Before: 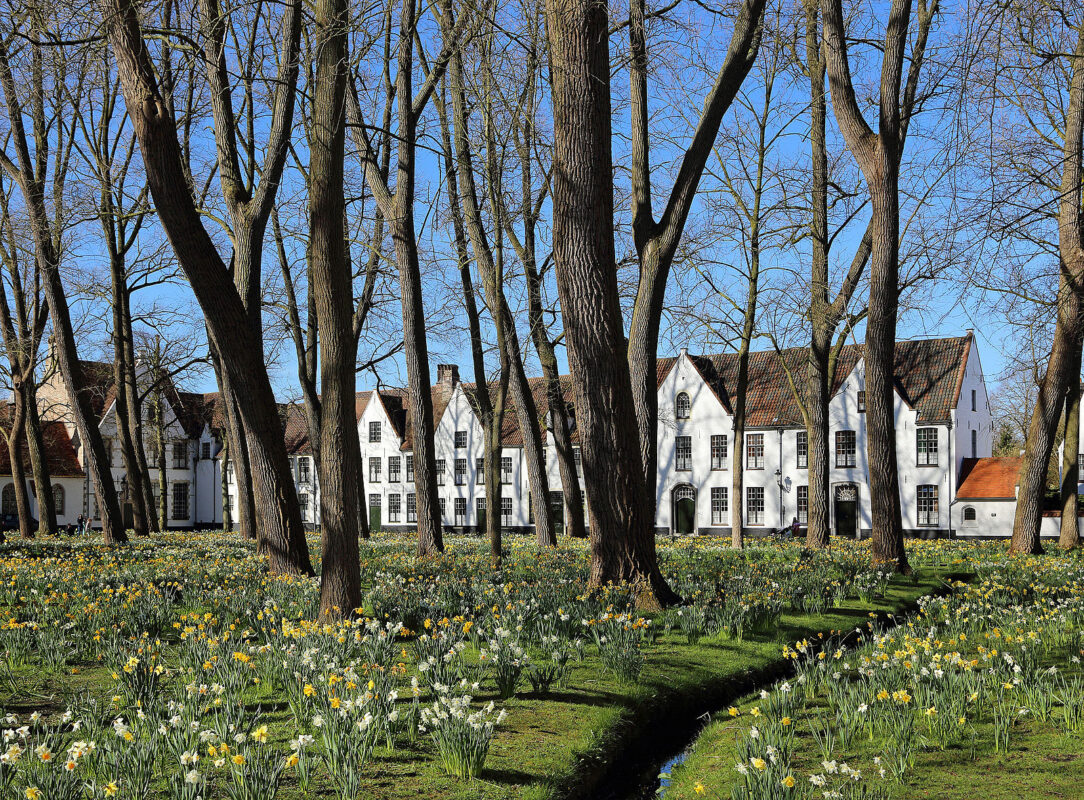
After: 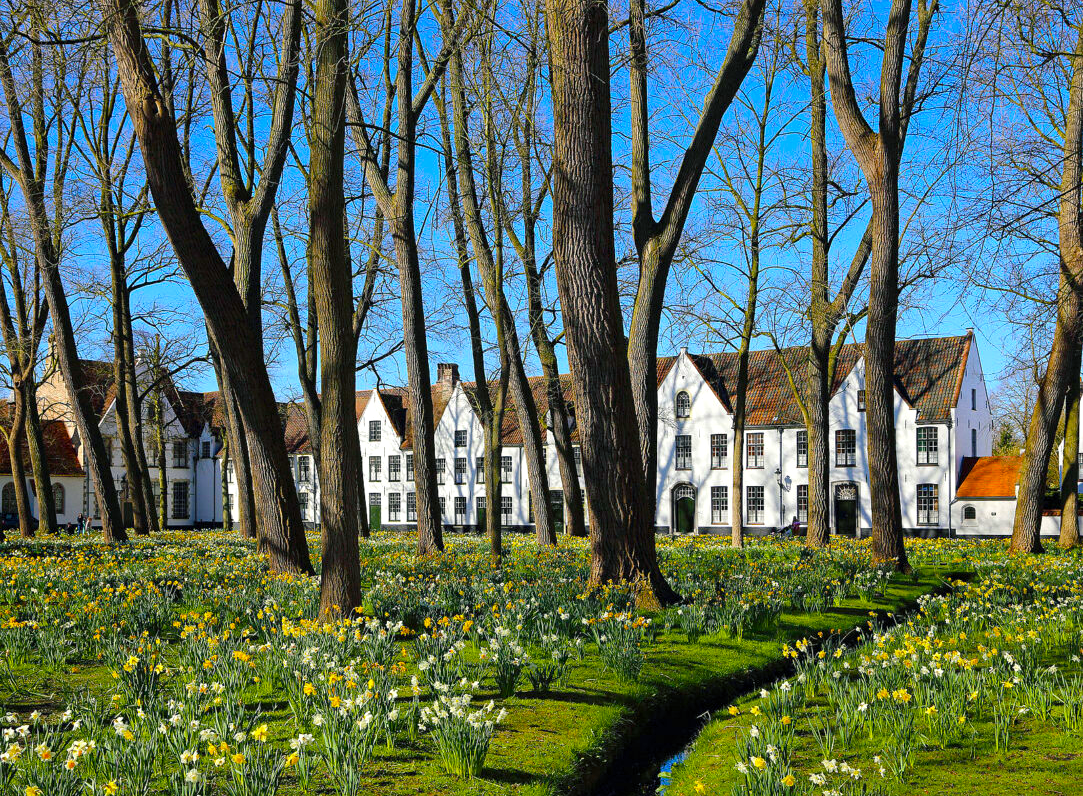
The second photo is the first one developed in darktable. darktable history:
crop: top 0.207%, bottom 0.191%
exposure: exposure 0.201 EV, compensate highlight preservation false
color balance rgb: shadows lift › chroma 3.226%, shadows lift › hue 242.12°, perceptual saturation grading › global saturation 37.152%, perceptual saturation grading › shadows 36.002%, global vibrance 20%
